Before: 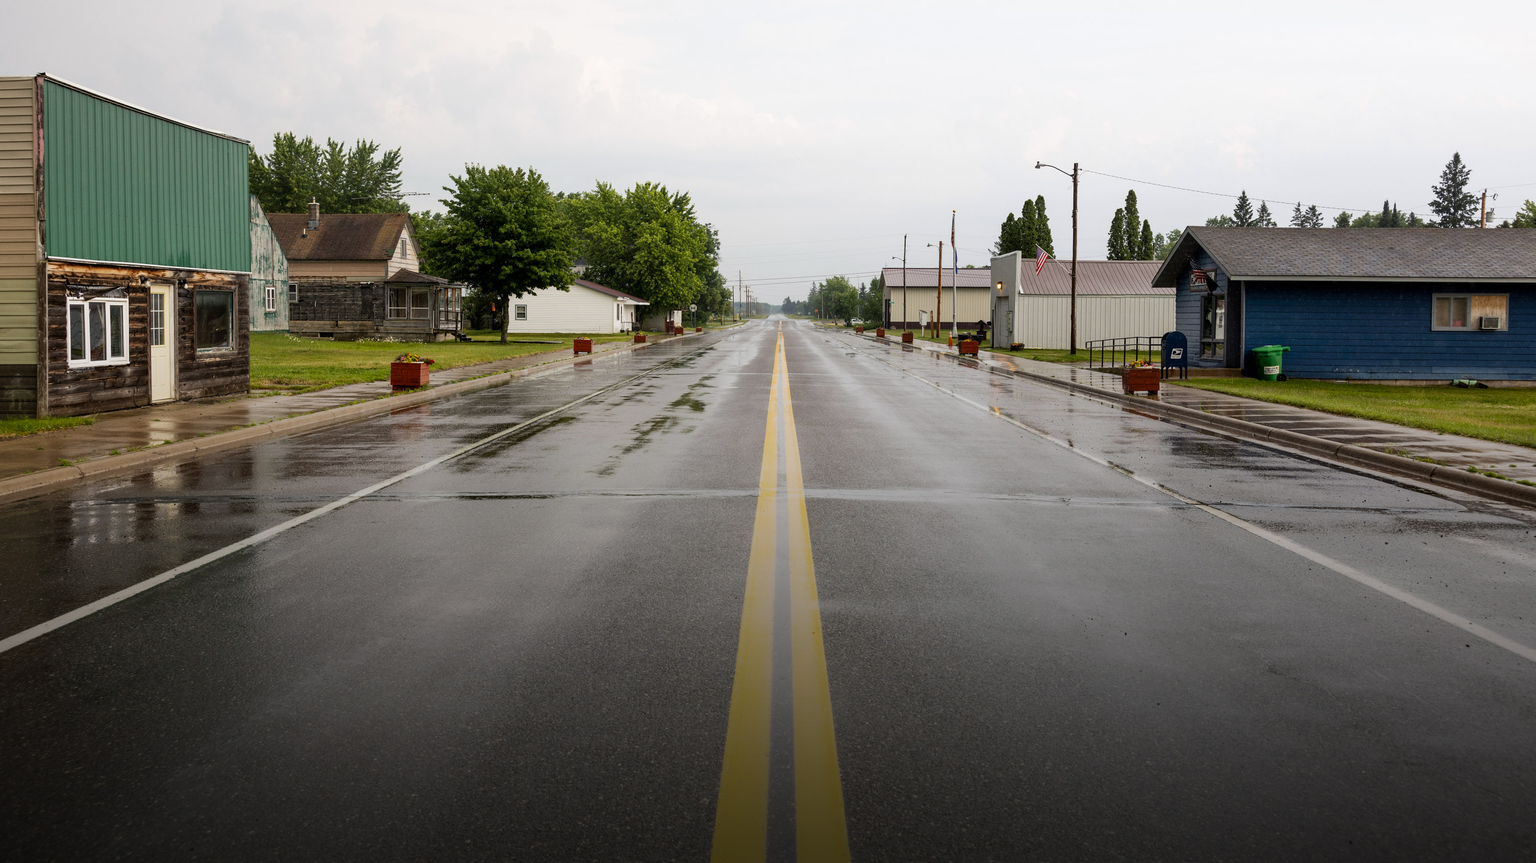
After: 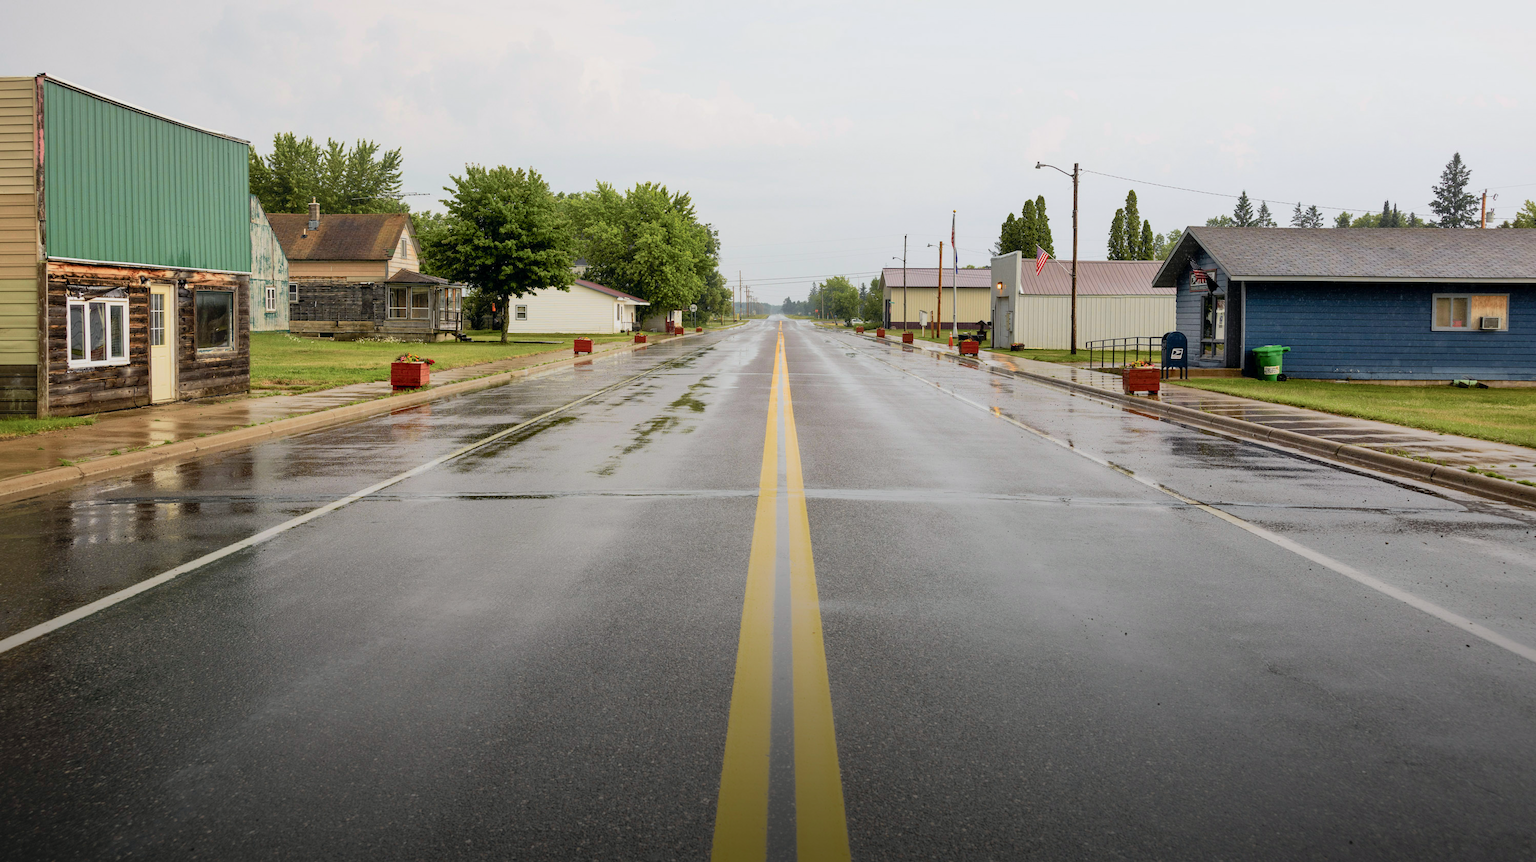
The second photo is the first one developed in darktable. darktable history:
tone curve: curves: ch0 [(0, 0) (0.058, 0.027) (0.214, 0.183) (0.304, 0.288) (0.522, 0.549) (0.658, 0.7) (0.741, 0.775) (0.844, 0.866) (0.986, 0.957)]; ch1 [(0, 0) (0.172, 0.123) (0.312, 0.296) (0.437, 0.429) (0.471, 0.469) (0.502, 0.5) (0.513, 0.515) (0.572, 0.603) (0.617, 0.653) (0.68, 0.724) (0.889, 0.924) (1, 1)]; ch2 [(0, 0) (0.411, 0.424) (0.489, 0.49) (0.502, 0.5) (0.517, 0.519) (0.549, 0.578) (0.604, 0.628) (0.693, 0.686) (1, 1)], color space Lab, independent channels, preserve colors none
shadows and highlights: on, module defaults
contrast brightness saturation: brightness 0.15
